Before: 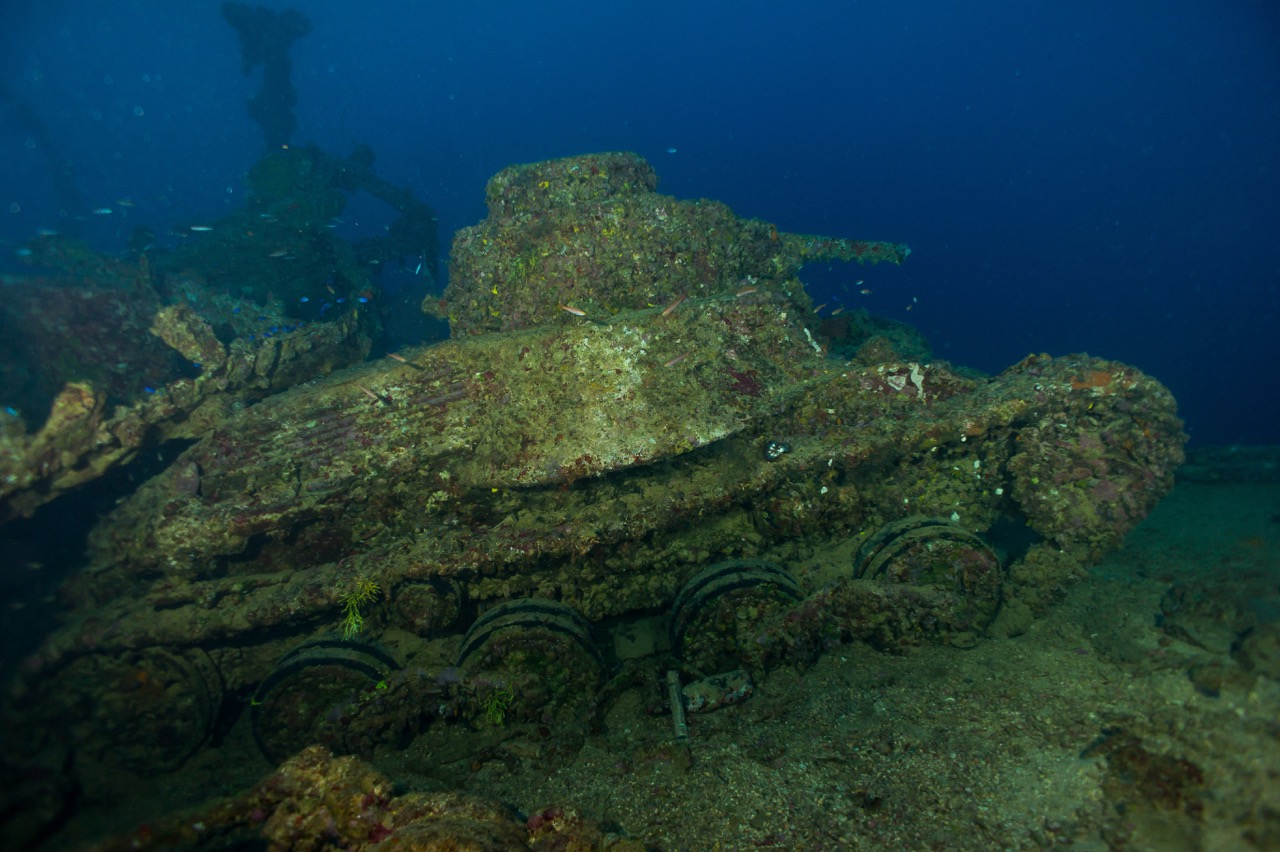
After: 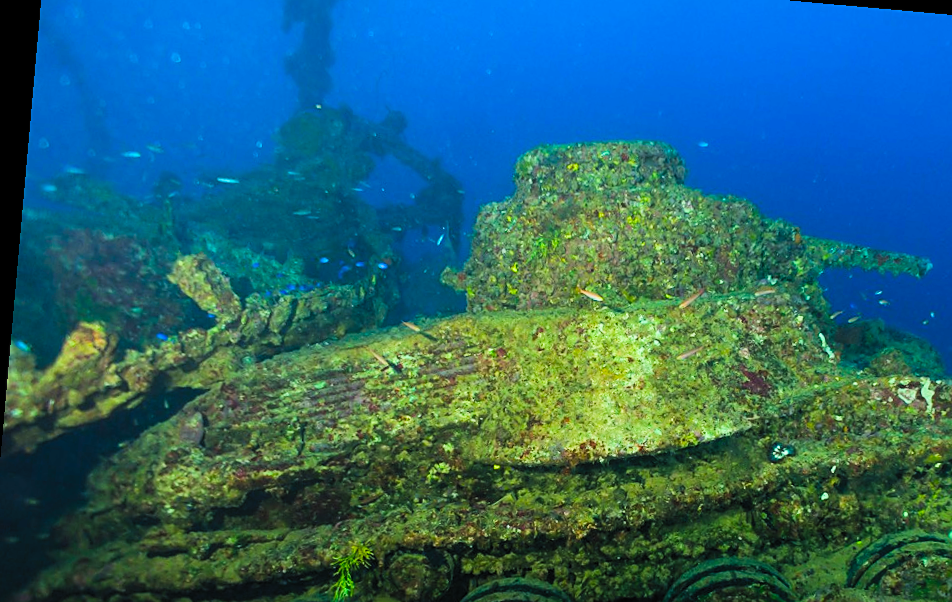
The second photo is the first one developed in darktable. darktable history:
exposure: black level correction 0, exposure 0.704 EV, compensate highlight preservation false
color calibration: illuminant same as pipeline (D50), adaptation none (bypass), x 0.332, y 0.335, temperature 5003.52 K
levels: levels [0.016, 0.492, 0.969]
contrast brightness saturation: contrast 0.197, brightness 0.191, saturation 0.784
crop and rotate: angle -5.09°, left 2.079%, top 6.849%, right 27.392%, bottom 30.491%
filmic rgb: black relative exposure -7.65 EV, white relative exposure 4.56 EV, hardness 3.61, color science v5 (2021), contrast in shadows safe, contrast in highlights safe
sharpen: radius 1.873, amount 0.391, threshold 1.319
